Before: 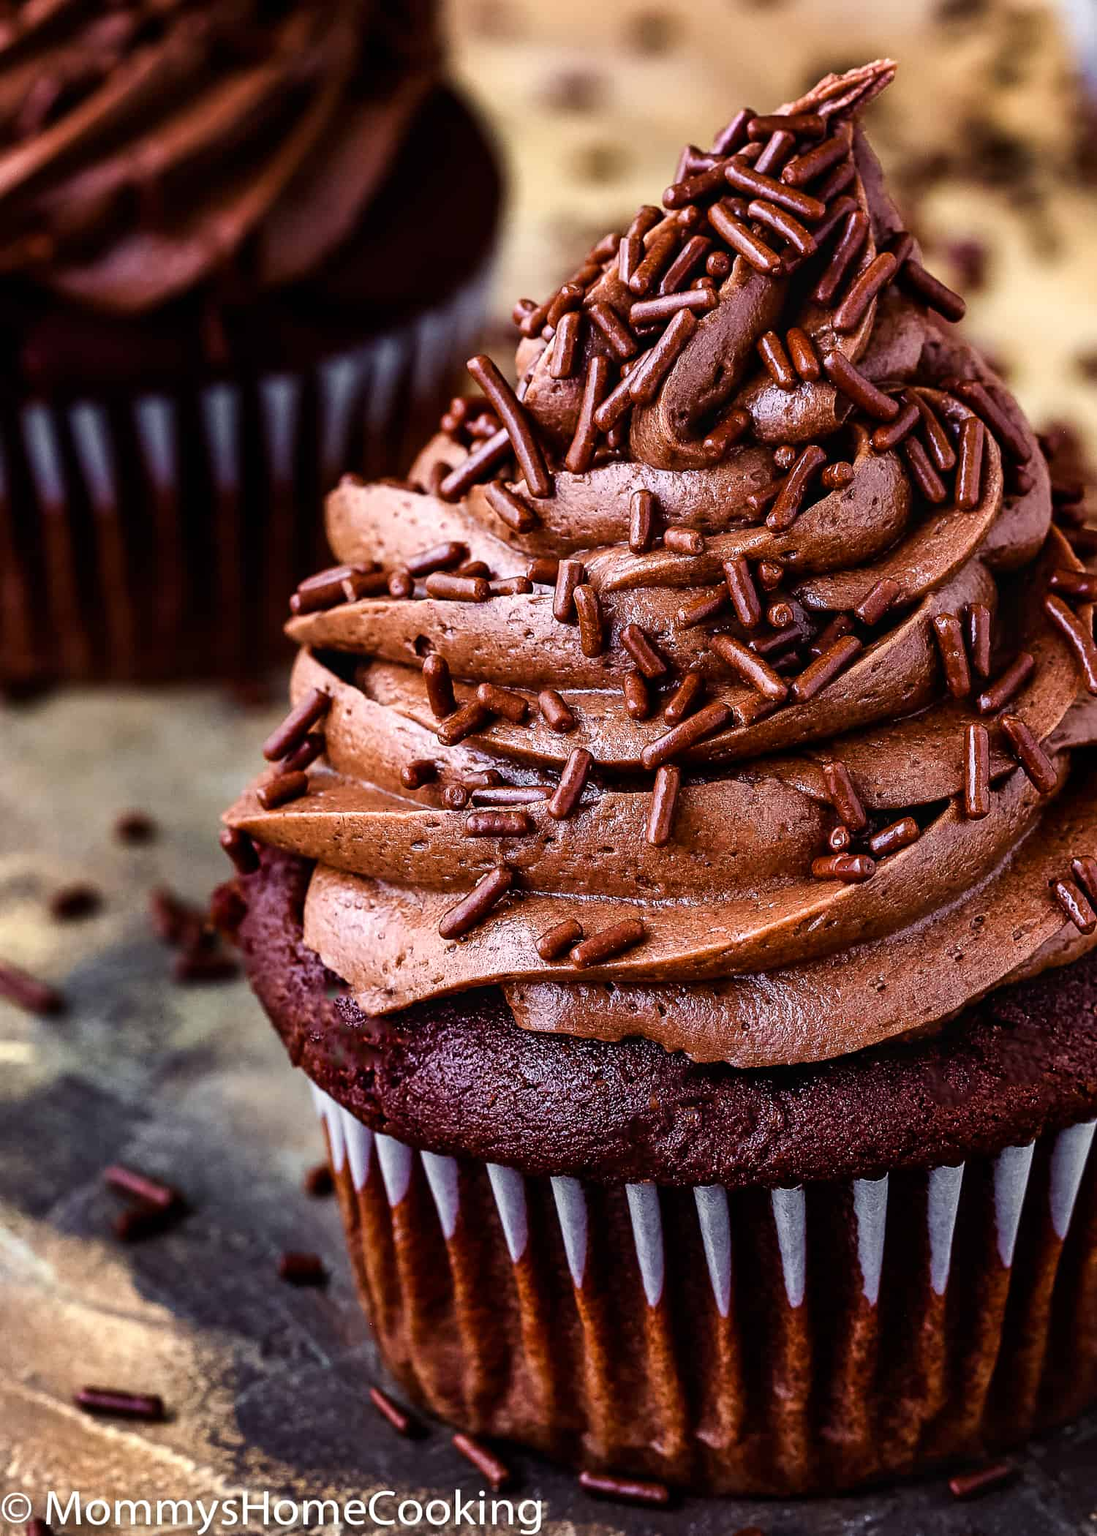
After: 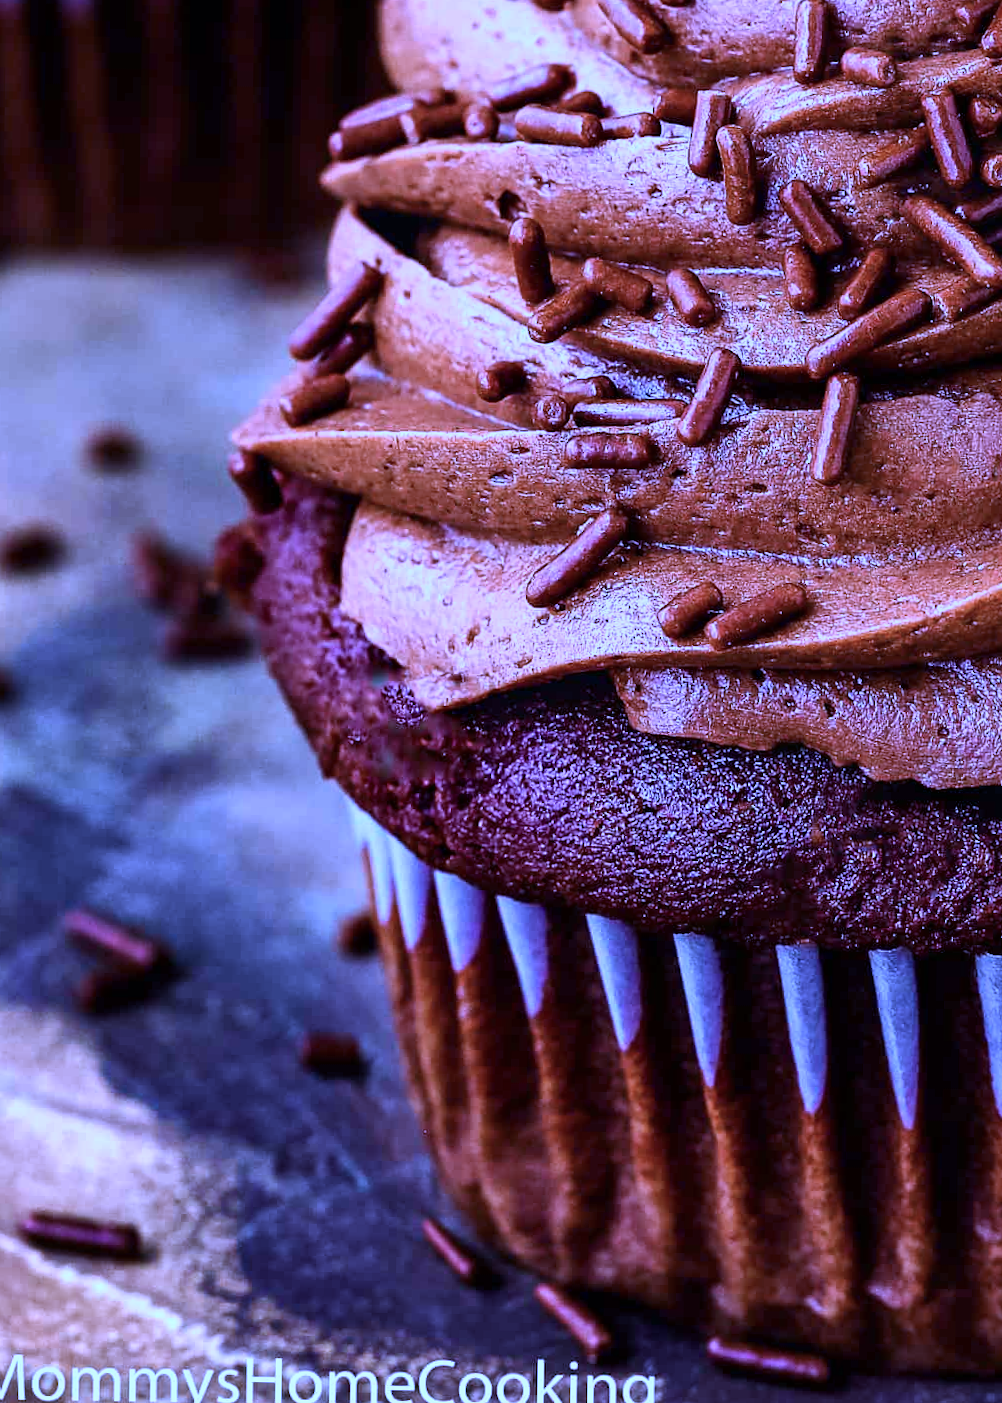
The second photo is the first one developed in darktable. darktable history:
crop and rotate: angle -0.82°, left 3.85%, top 31.828%, right 27.992%
color calibration: output R [1.063, -0.012, -0.003, 0], output B [-0.079, 0.047, 1, 0], illuminant custom, x 0.46, y 0.43, temperature 2642.66 K
